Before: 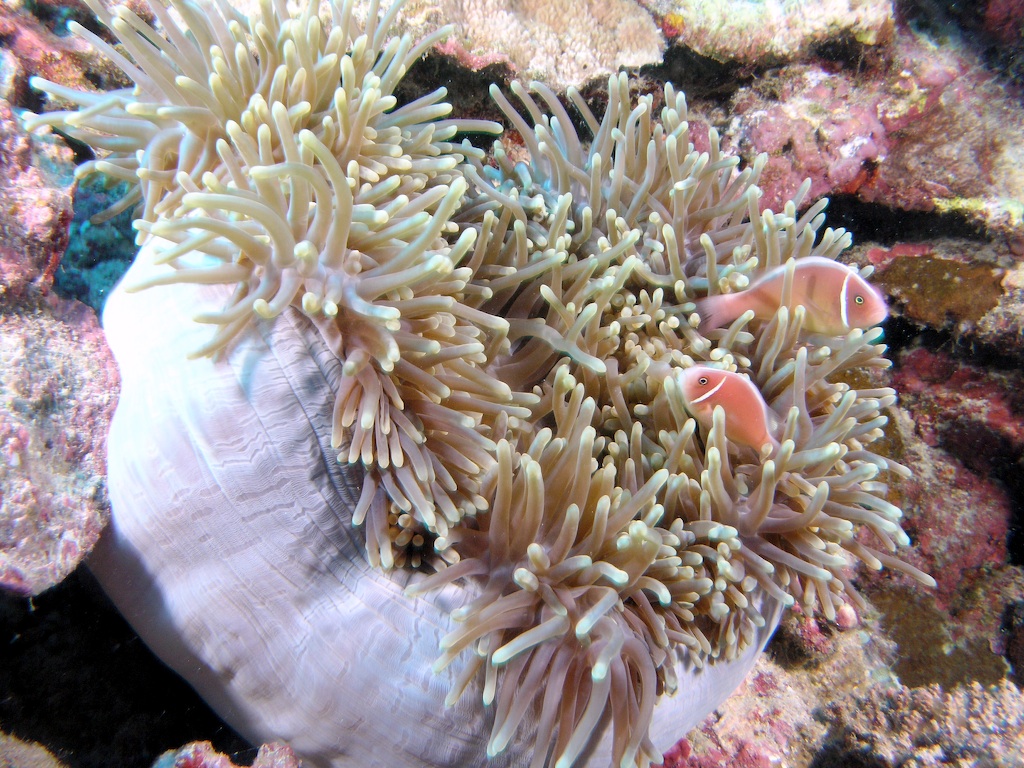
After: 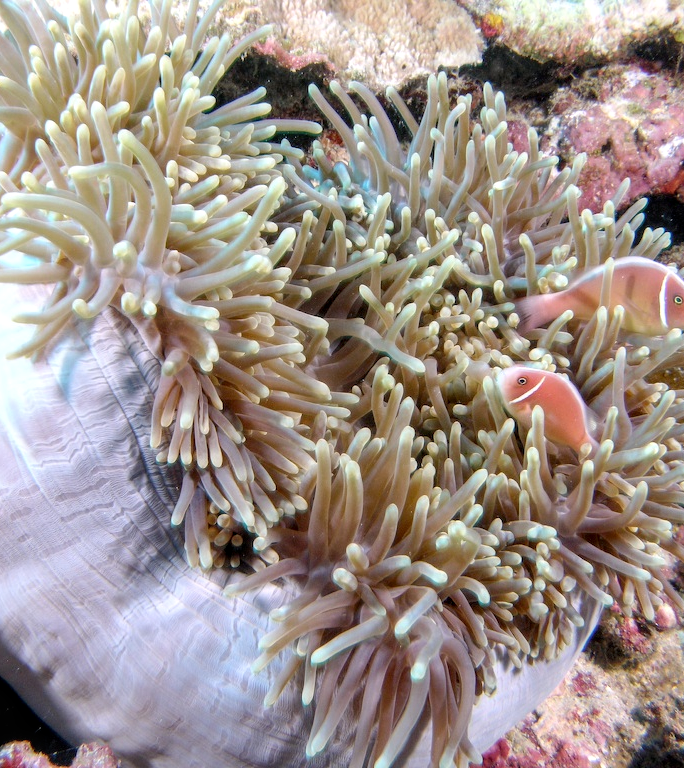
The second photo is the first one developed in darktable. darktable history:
white balance: emerald 1
local contrast: on, module defaults
crop and rotate: left 17.732%, right 15.423%
